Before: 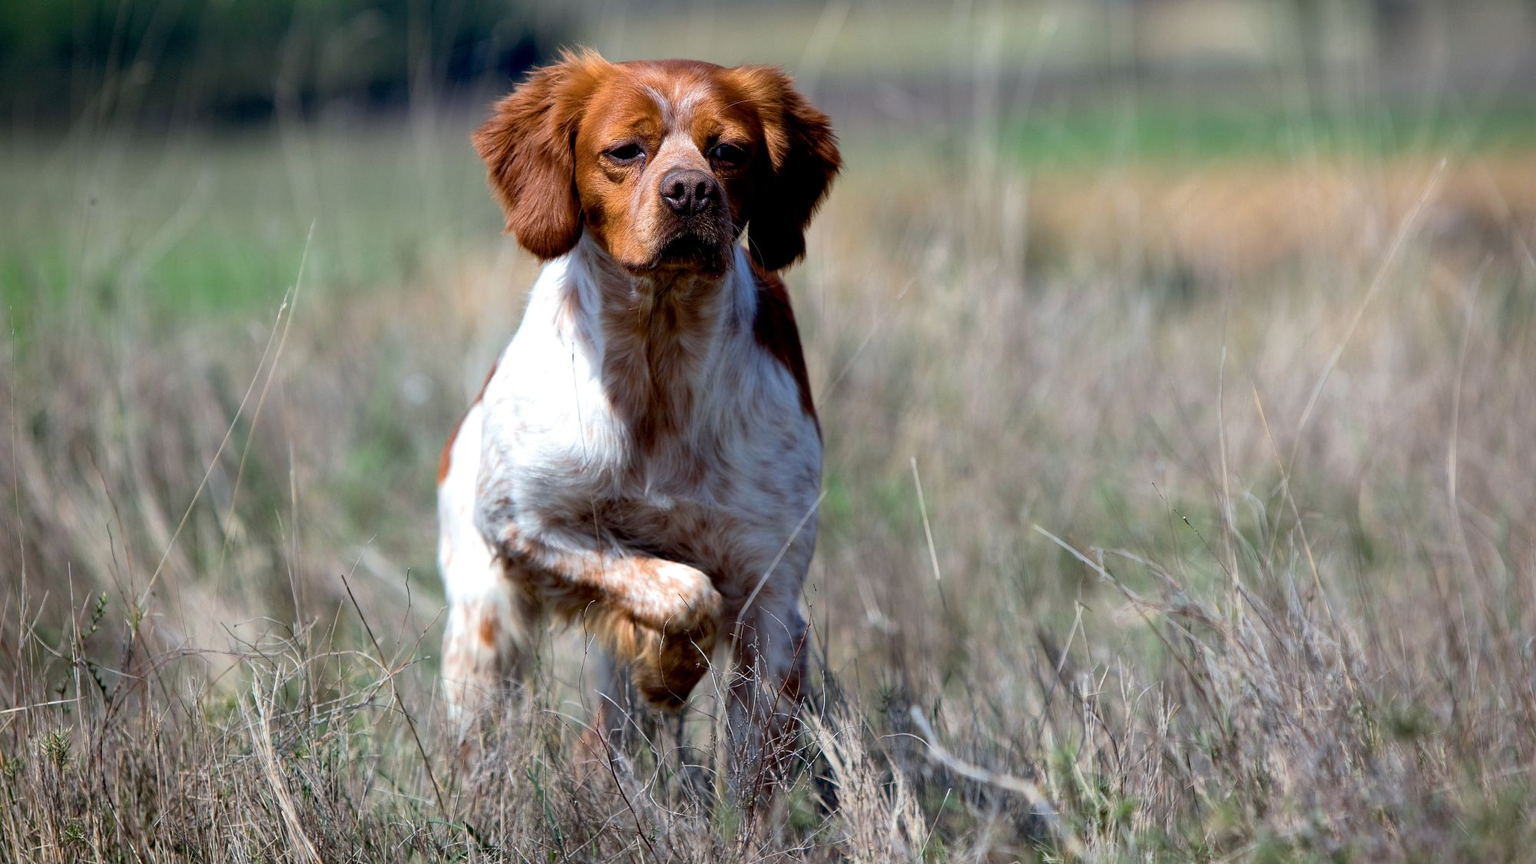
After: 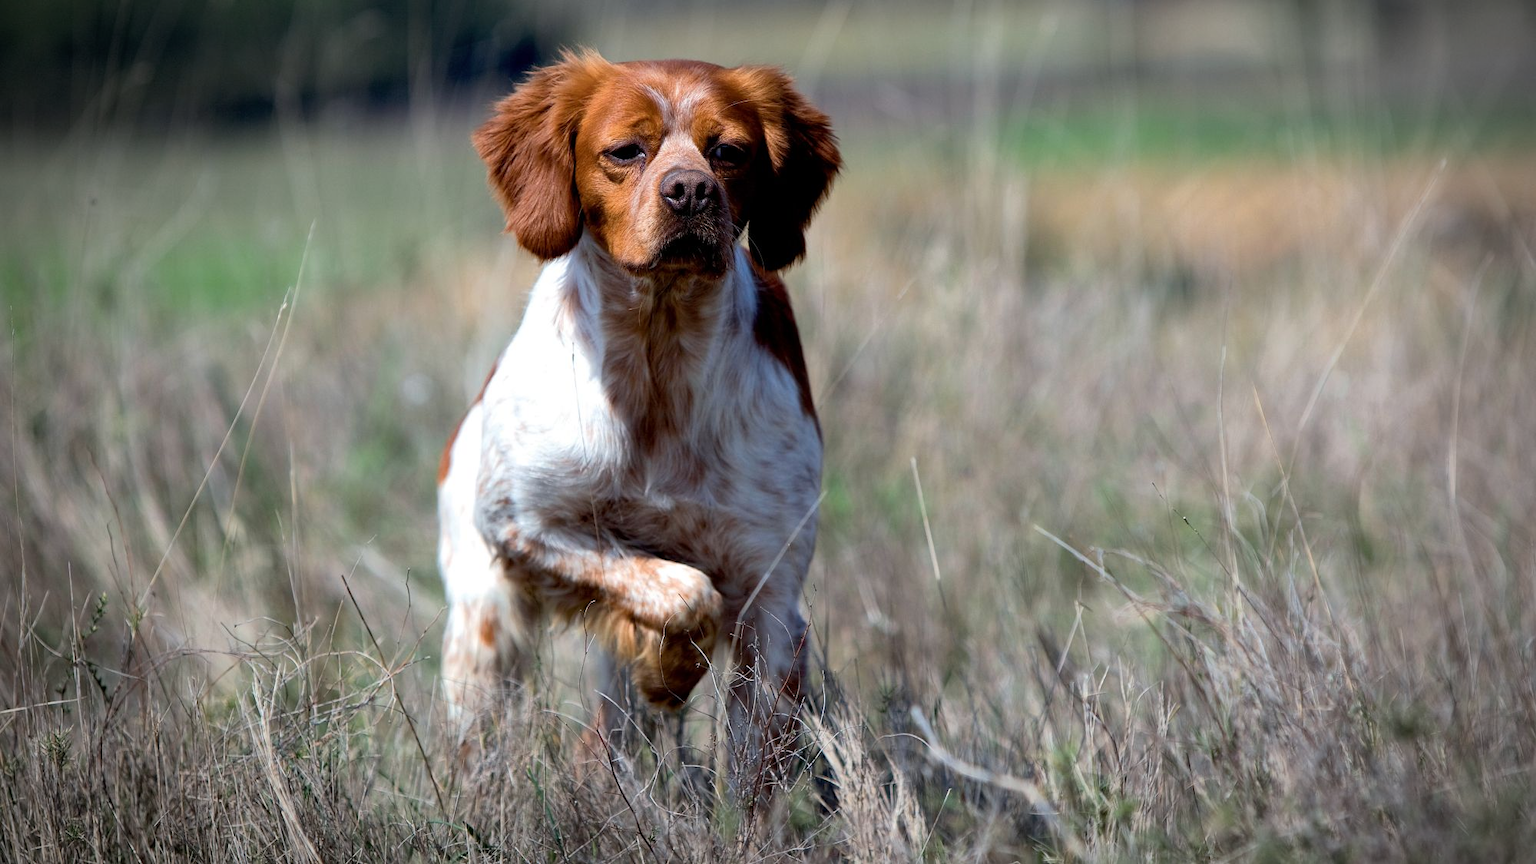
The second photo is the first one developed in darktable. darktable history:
vignetting: fall-off radius 59.89%, automatic ratio true
